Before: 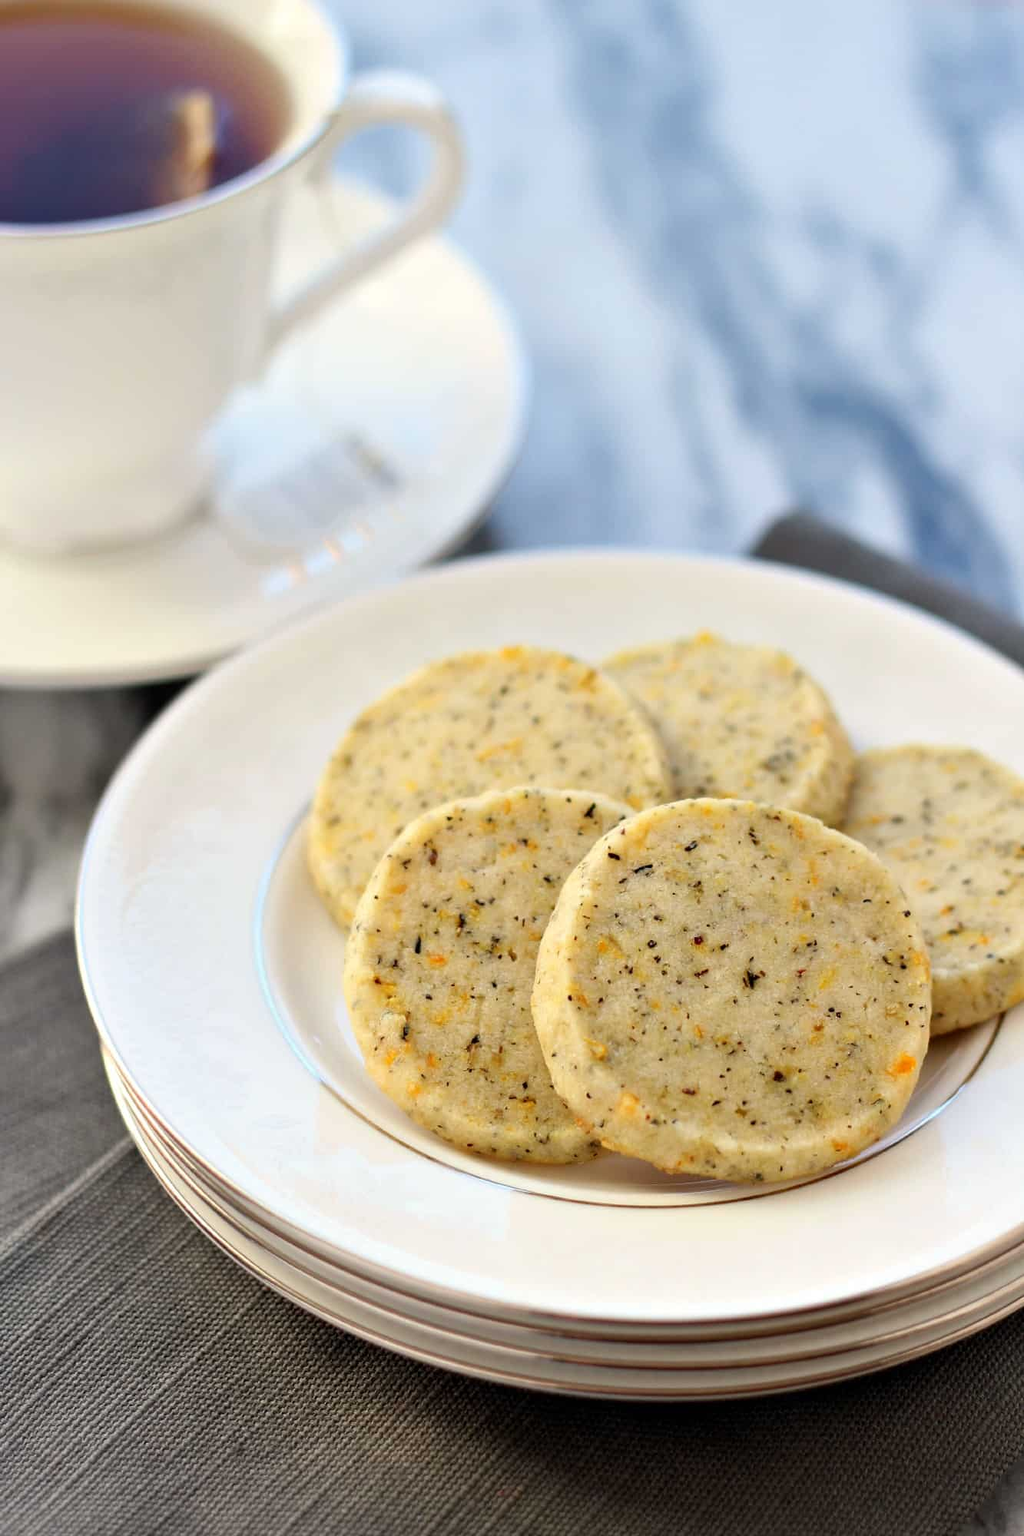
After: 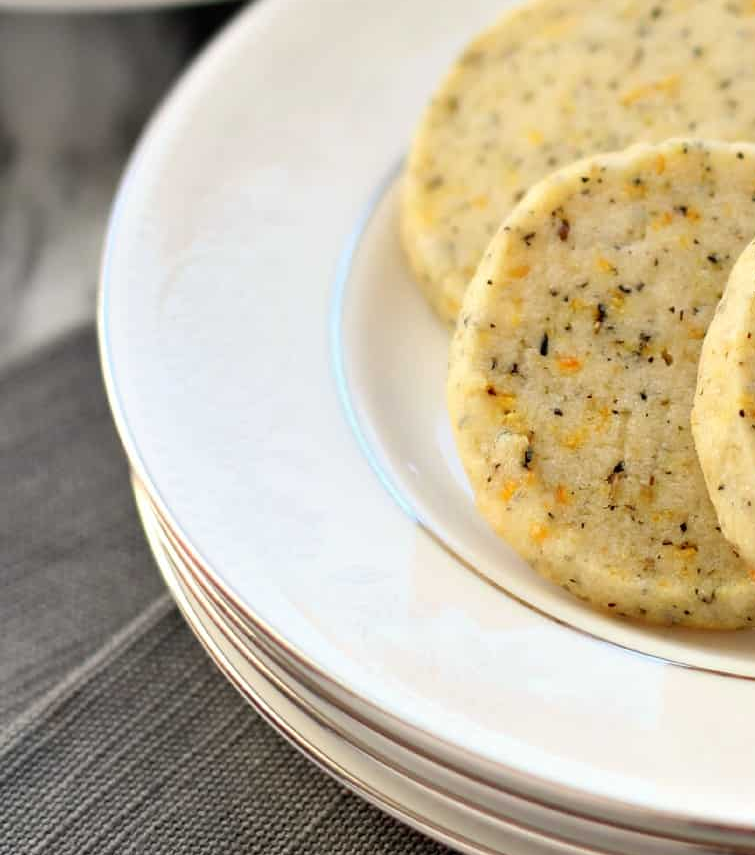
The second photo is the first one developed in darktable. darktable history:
crop: top 44.316%, right 43.298%, bottom 12.91%
